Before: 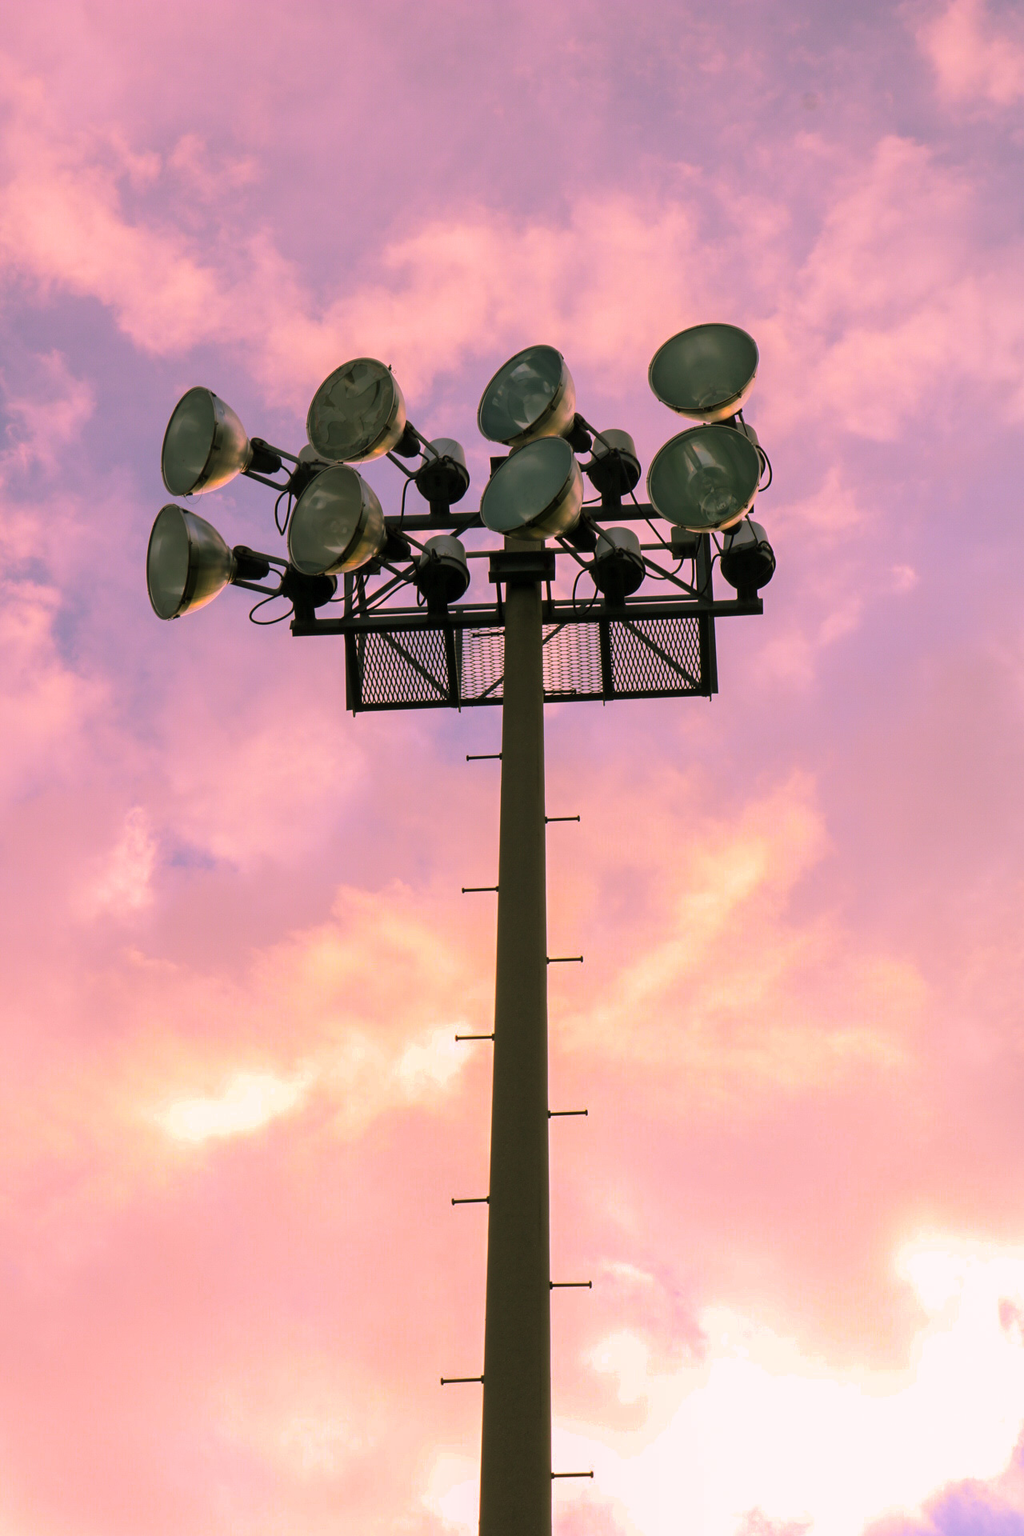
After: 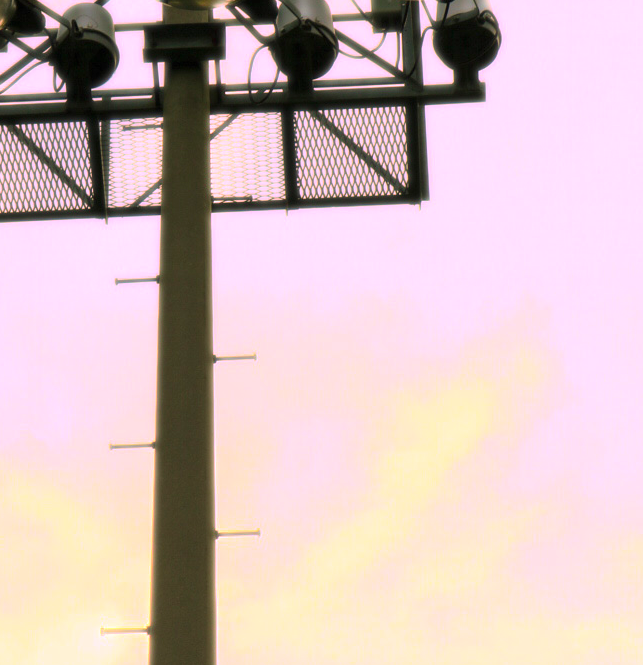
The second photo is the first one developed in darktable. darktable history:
color calibration: output R [0.946, 0.065, -0.013, 0], output G [-0.246, 1.264, -0.017, 0], output B [0.046, -0.098, 1.05, 0], illuminant custom, x 0.344, y 0.359, temperature 5045.54 K
crop: left 36.607%, top 34.735%, right 13.146%, bottom 30.611%
exposure: black level correction 0, exposure 0.7 EV, compensate exposure bias true, compensate highlight preservation false
bloom: size 0%, threshold 54.82%, strength 8.31%
